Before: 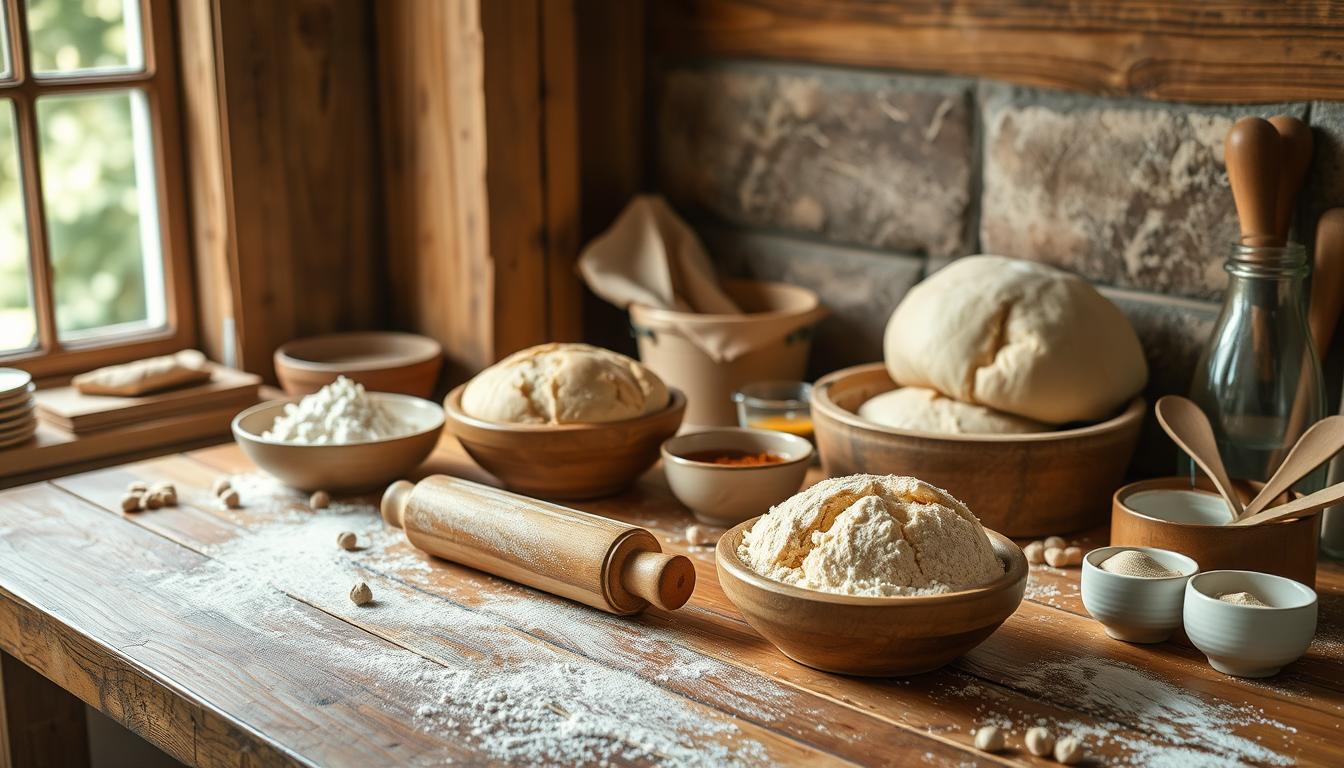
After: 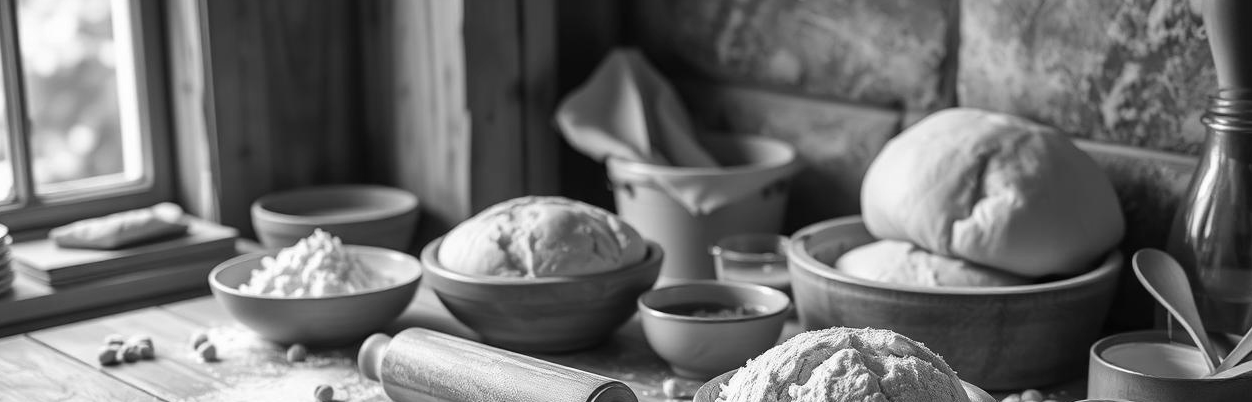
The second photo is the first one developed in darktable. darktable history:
color calibration: illuminant as shot in camera, x 0.358, y 0.373, temperature 4628.91 K
color balance: output saturation 110%
monochrome: on, module defaults
crop: left 1.744%, top 19.225%, right 5.069%, bottom 28.357%
